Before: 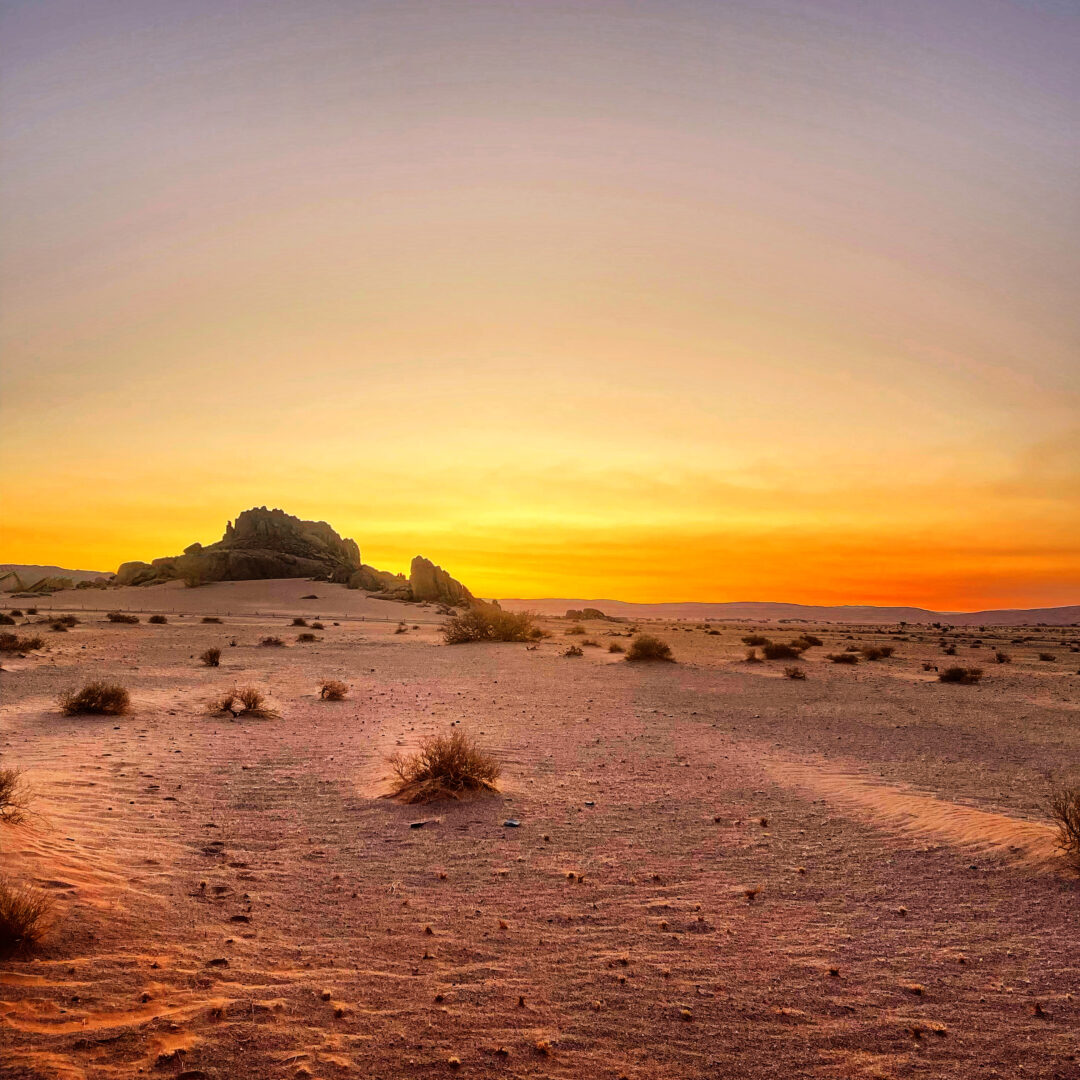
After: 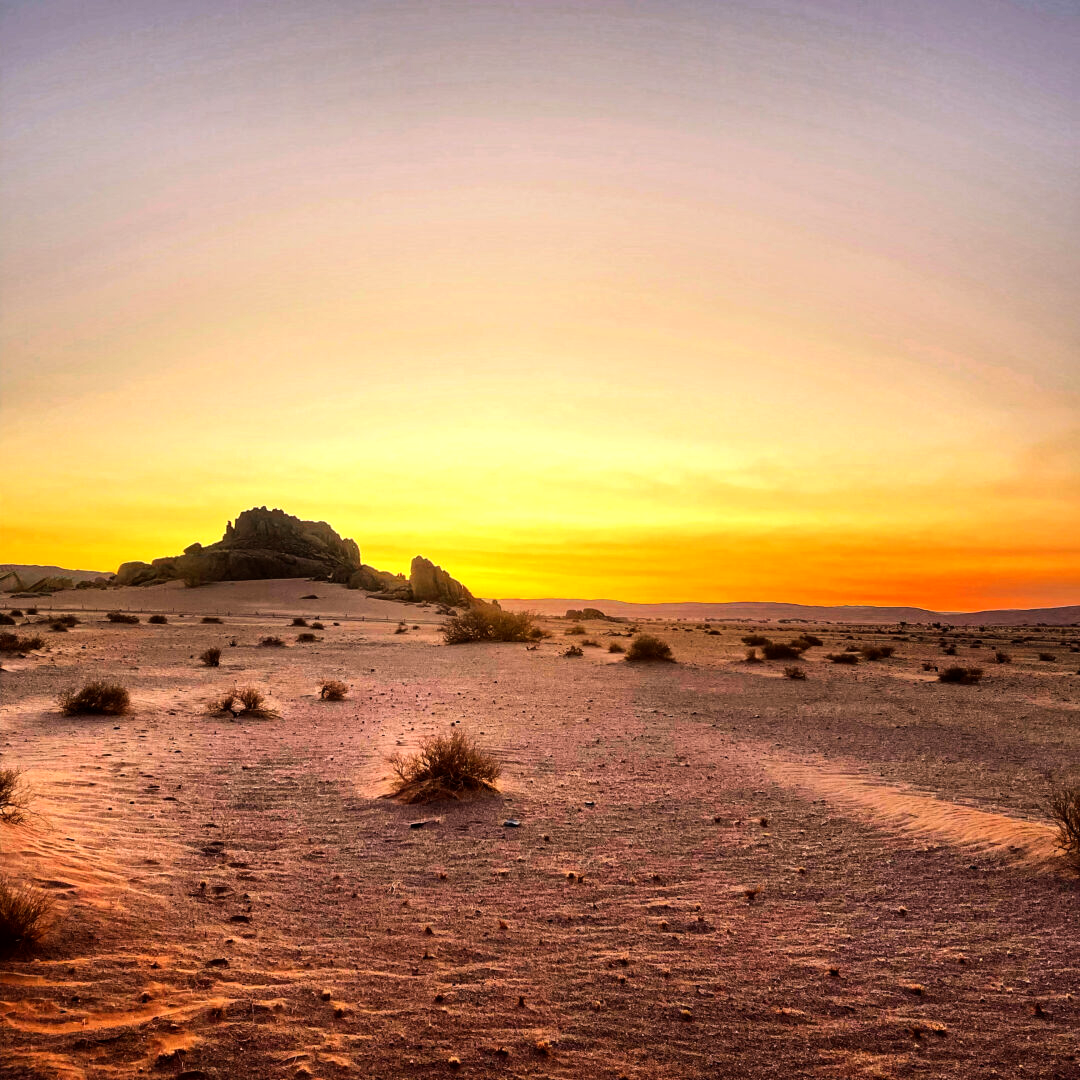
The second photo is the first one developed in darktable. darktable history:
tone equalizer: -8 EV -0.75 EV, -7 EV -0.7 EV, -6 EV -0.6 EV, -5 EV -0.4 EV, -3 EV 0.4 EV, -2 EV 0.6 EV, -1 EV 0.7 EV, +0 EV 0.75 EV, edges refinement/feathering 500, mask exposure compensation -1.57 EV, preserve details no
exposure: black level correction 0.001, exposure -0.2 EV, compensate highlight preservation false
